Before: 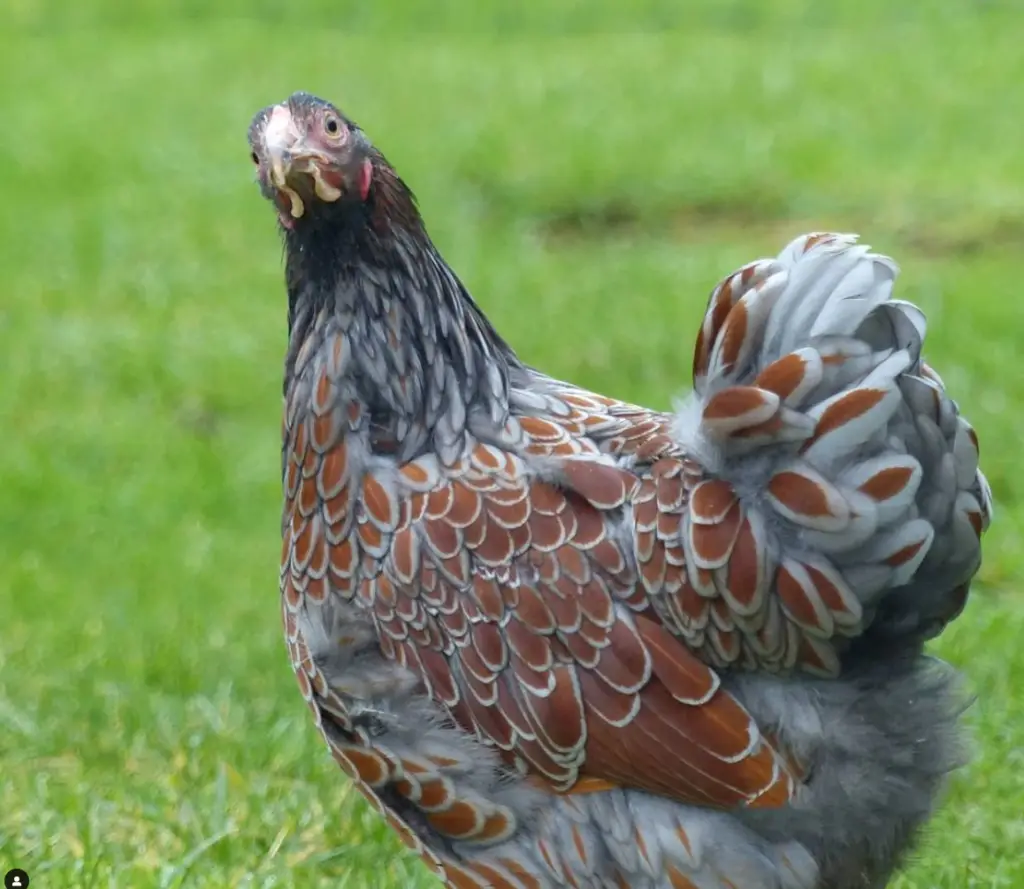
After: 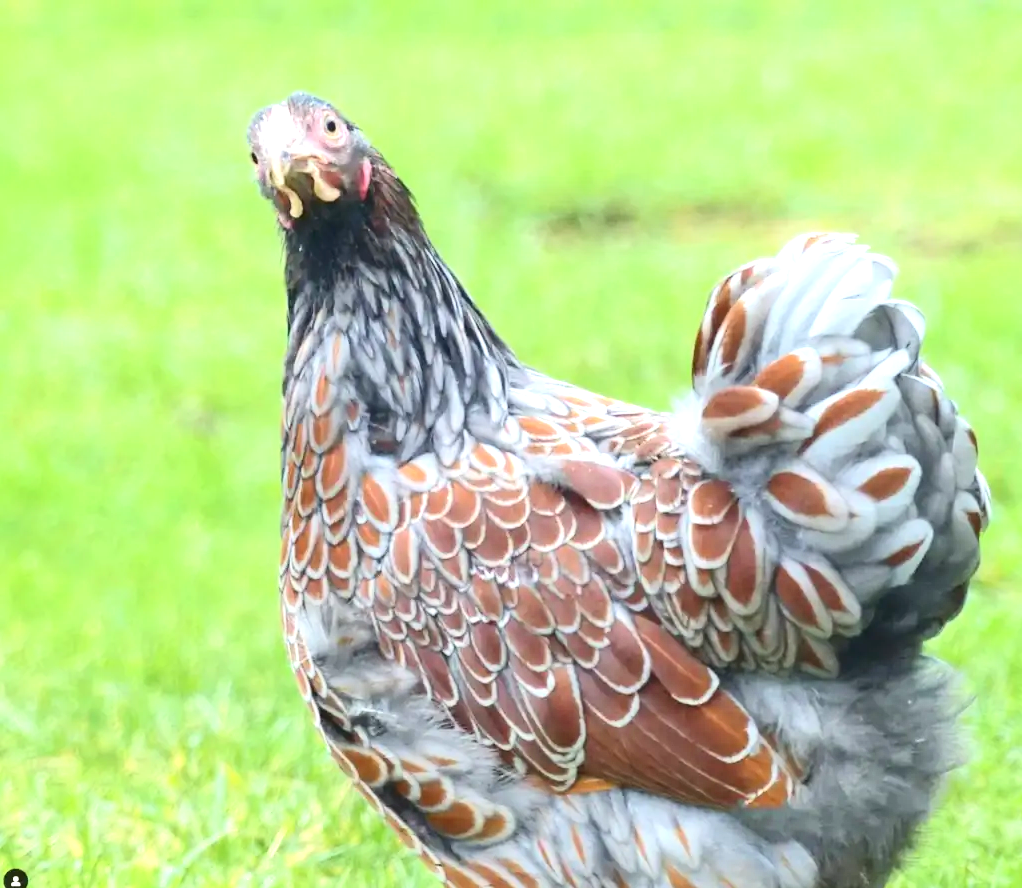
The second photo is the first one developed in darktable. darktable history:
crop and rotate: left 0.183%, bottom 0.006%
exposure: black level correction 0.001, exposure 1.116 EV, compensate highlight preservation false
tone curve: curves: ch0 [(0, 0) (0.003, 0.072) (0.011, 0.077) (0.025, 0.082) (0.044, 0.094) (0.069, 0.106) (0.1, 0.125) (0.136, 0.145) (0.177, 0.173) (0.224, 0.216) (0.277, 0.281) (0.335, 0.356) (0.399, 0.436) (0.468, 0.53) (0.543, 0.629) (0.623, 0.724) (0.709, 0.808) (0.801, 0.88) (0.898, 0.941) (1, 1)], color space Lab, independent channels, preserve colors none
